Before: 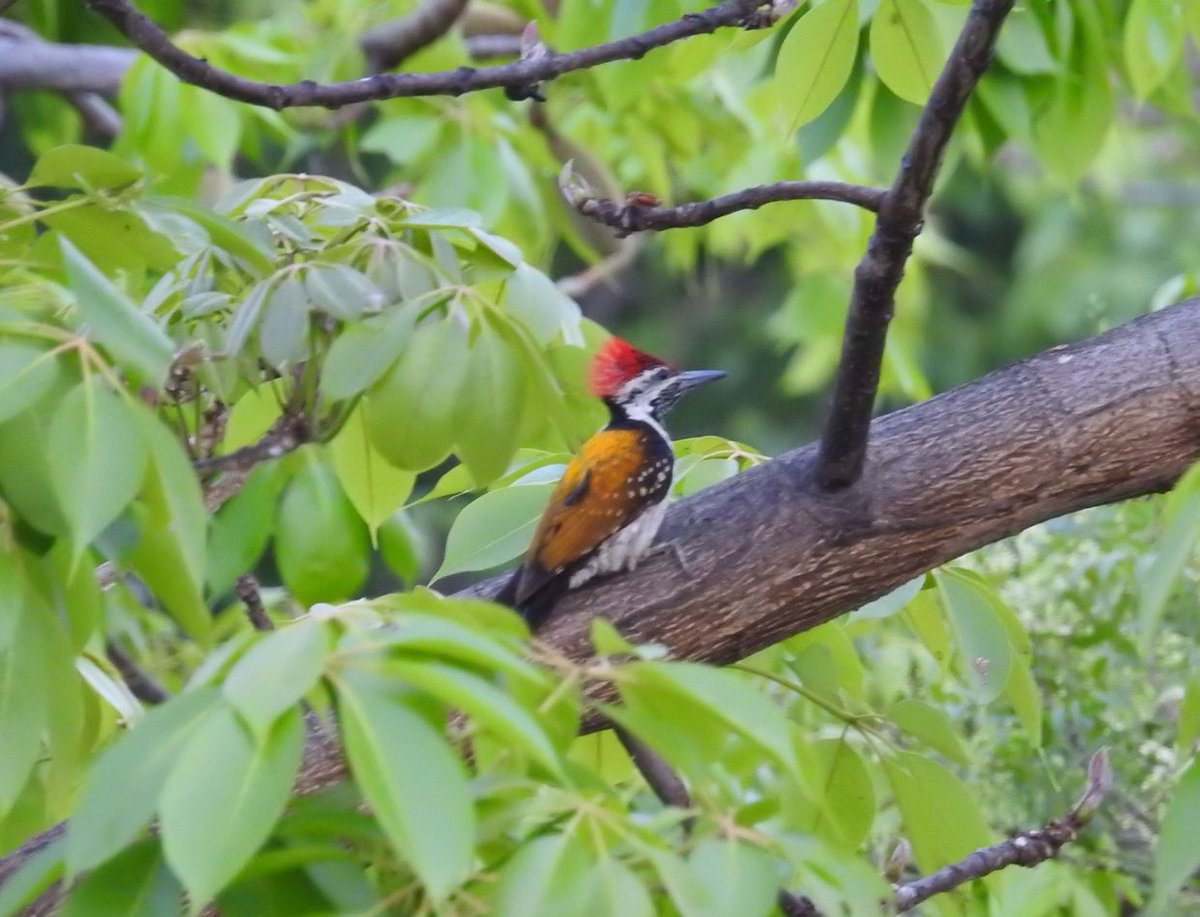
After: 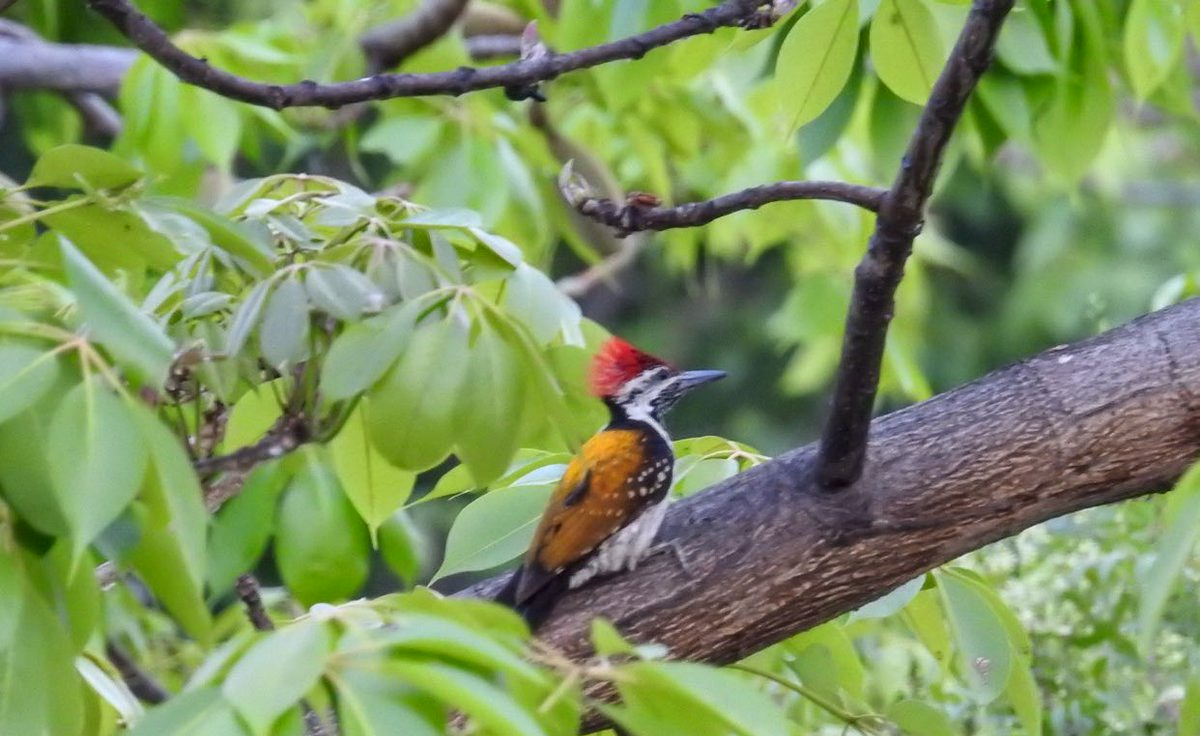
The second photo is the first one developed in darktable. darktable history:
crop: bottom 19.644%
local contrast: detail 130%
